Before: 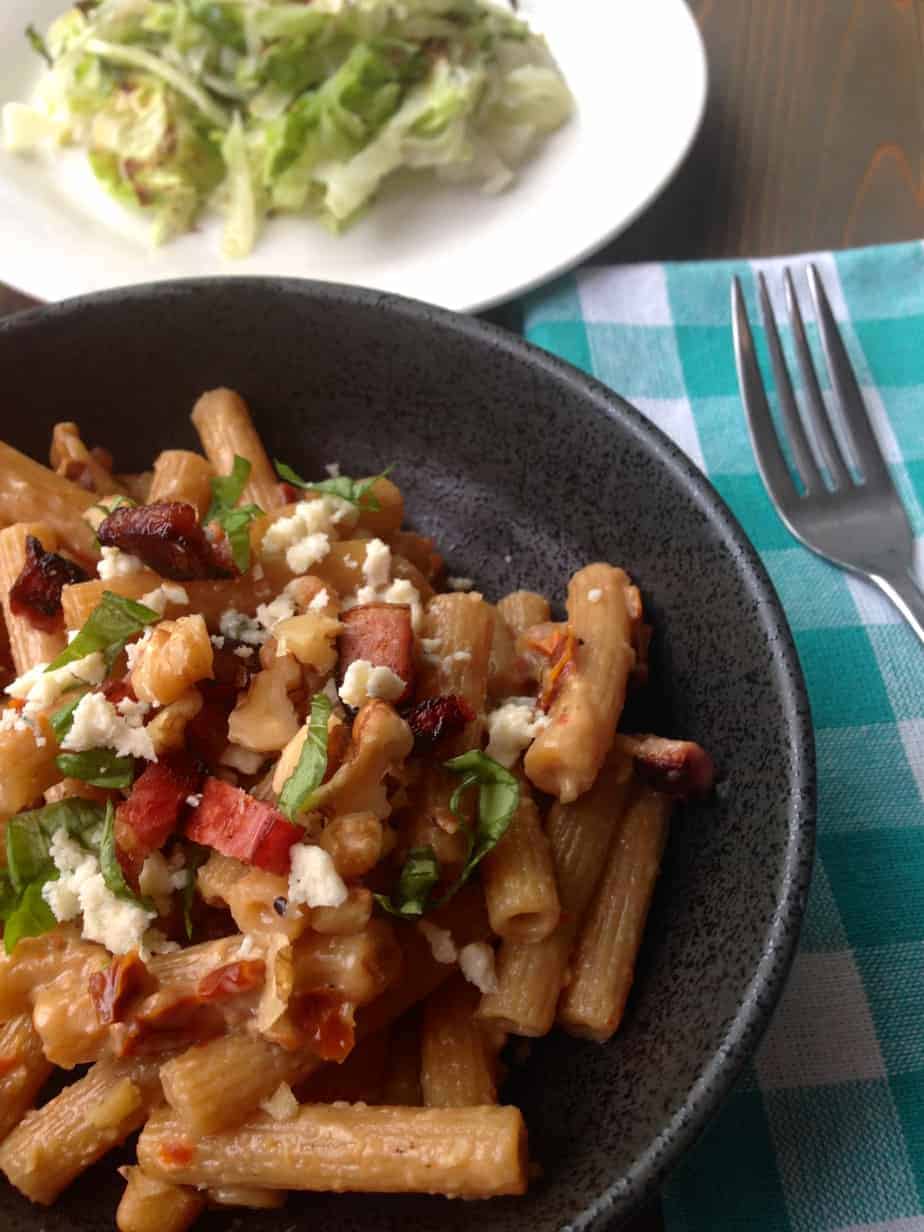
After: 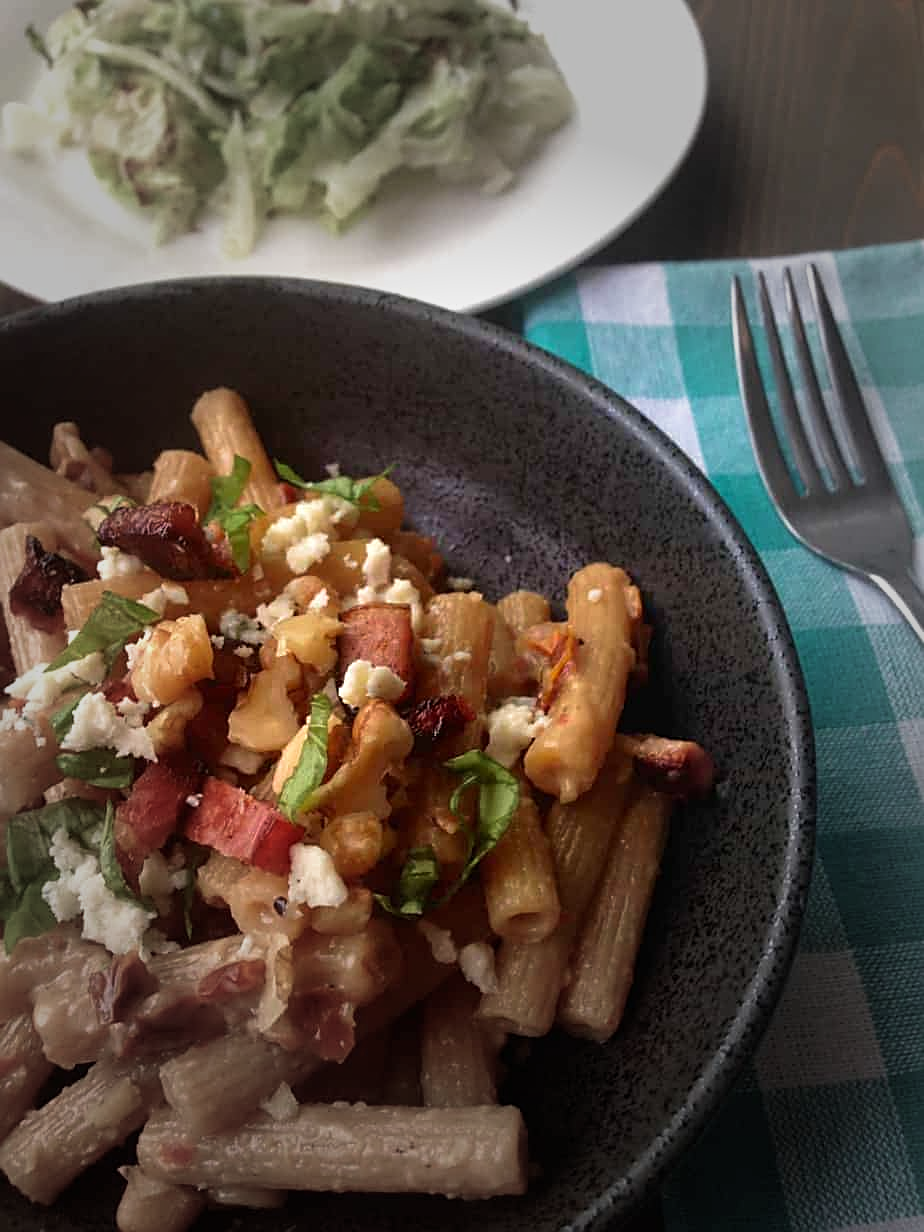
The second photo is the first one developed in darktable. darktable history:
sharpen: on, module defaults
velvia: on, module defaults
vignetting: fall-off start 40%, fall-off radius 40%
